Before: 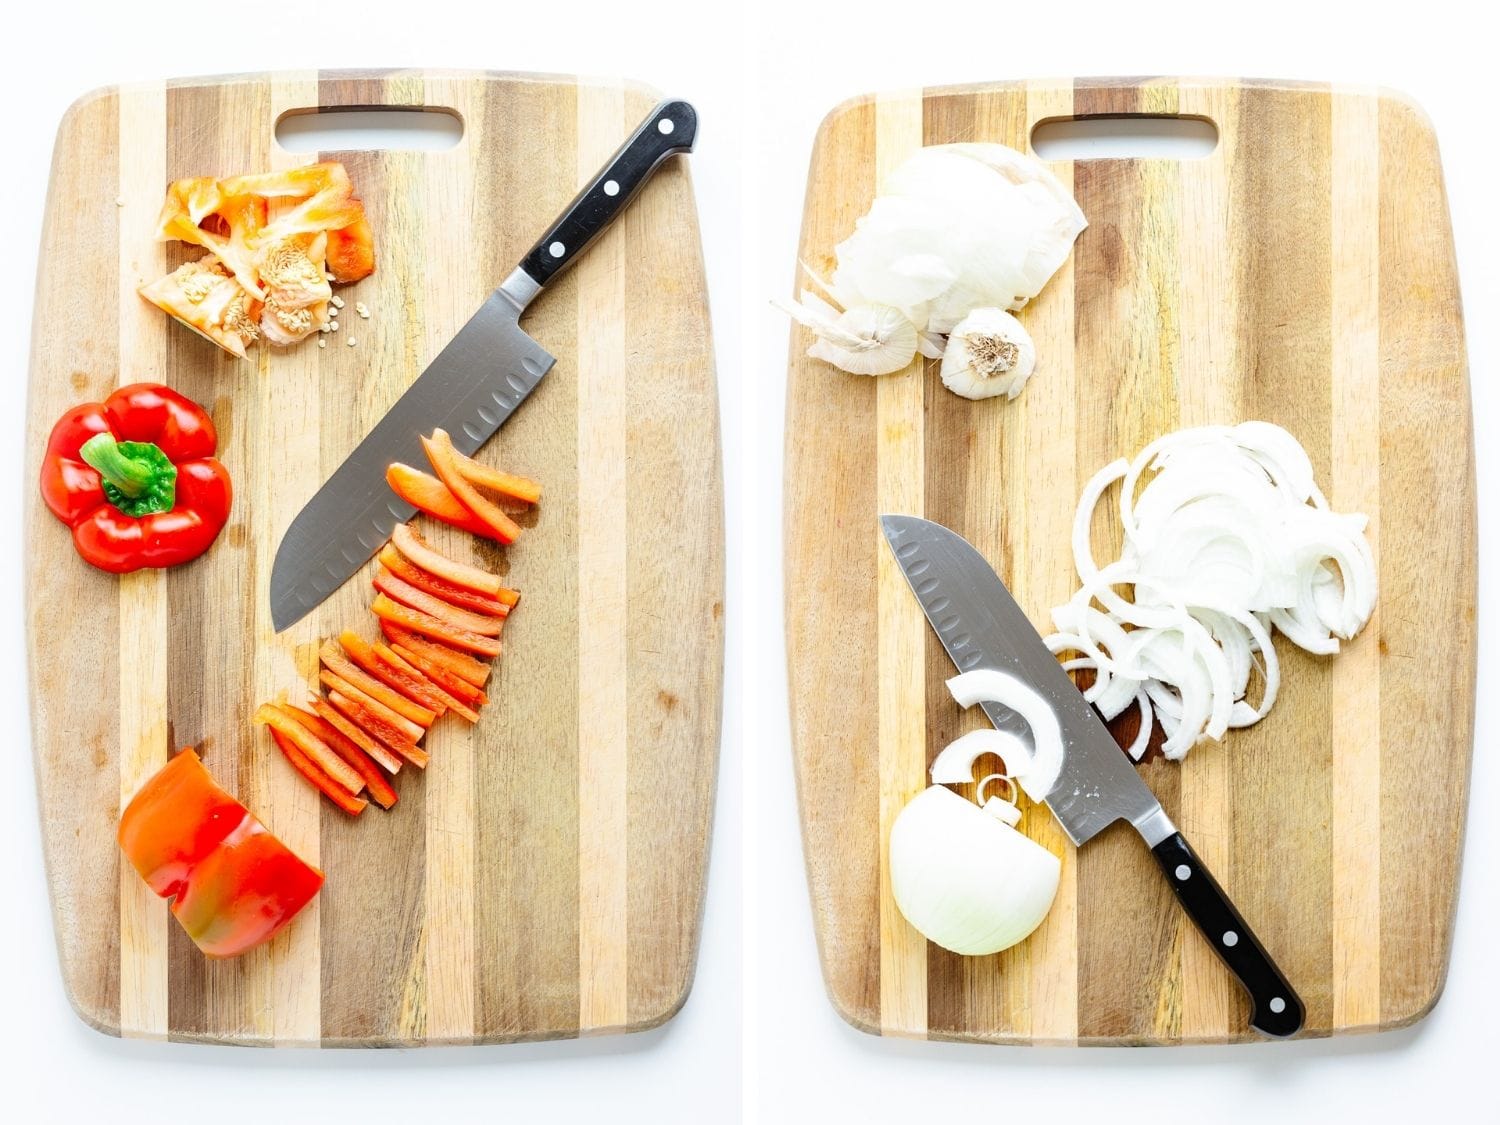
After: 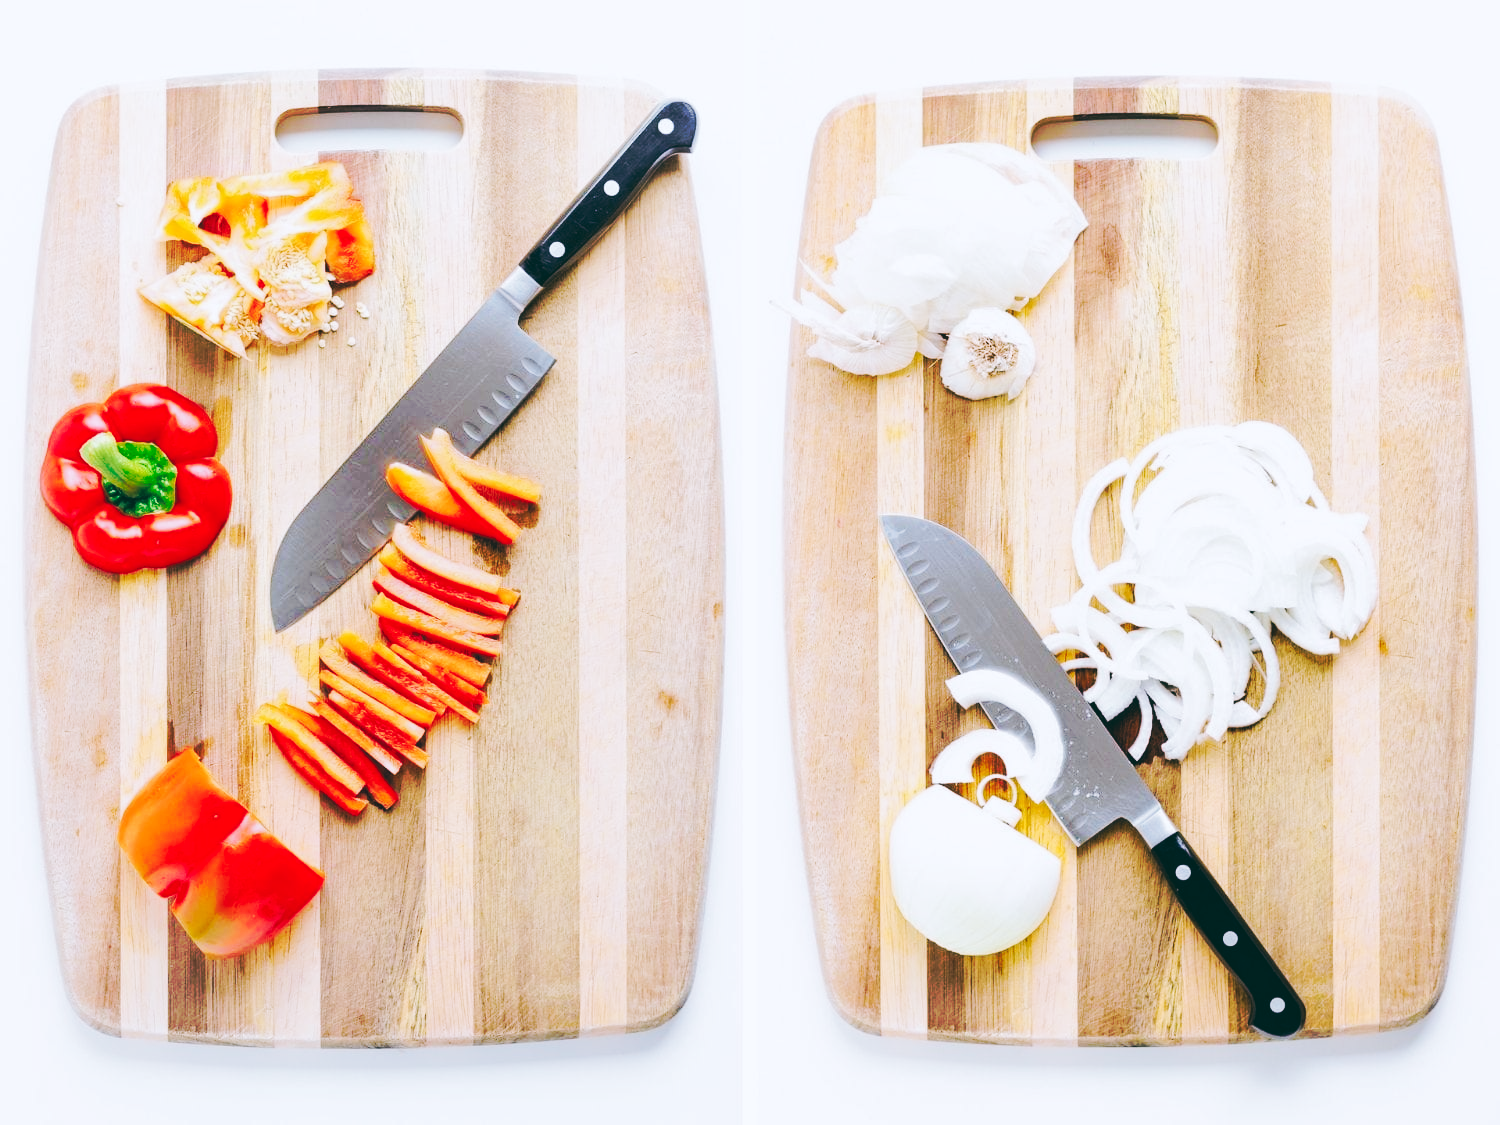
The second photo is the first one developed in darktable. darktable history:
tone curve: curves: ch0 [(0, 0) (0.003, 0.003) (0.011, 0.011) (0.025, 0.024) (0.044, 0.043) (0.069, 0.067) (0.1, 0.097) (0.136, 0.132) (0.177, 0.173) (0.224, 0.218) (0.277, 0.27) (0.335, 0.326) (0.399, 0.388) (0.468, 0.456) (0.543, 0.59) (0.623, 0.662) (0.709, 0.739) (0.801, 0.821) (0.898, 0.908) (1, 1)], preserve colors none
color look up table: target L [94.02, 94.89, 87.54, 89.52, 82.23, 80.98, 76.49, 70.71, 60.02, 47.66, 41.07, 31.6, 22.59, 200, 86.49, 87.5, 83.1, 78.48, 61.66, 55.17, 62.84, 53.21, 51.33, 57.77, 47.37, 30.97, 14.56, 10.33, 91.27, 78.43, 70.03, 74.58, 77.27, 70.04, 57.66, 55.69, 47.9, 40.64, 45.31, 37.43, 27.45, 14.68, 19.63, 13.26, 92.69, 67.59, 68.58, 63.92, 40.43], target a [-11.29, -9.245, -34.97, -30.92, -22.5, -15.55, -14.04, -63.89, -50.01, -20.98, -42.23, -22.86, -24.88, 0, 14.46, 9.777, 10.34, 24.77, 65.52, 78.67, 17.57, 53.34, 77.86, 5.014, 63.05, 15.13, 8.868, -13.36, 2.152, 7.393, 52.04, 22.11, 32.39, 0.934, 88.23, 61.05, 31.01, 23.76, 43.37, 68.76, 47.14, 6.498, 20.45, -1.794, -21.97, -23.88, -9.173, -33.49, -1.751], target b [44.31, -2.663, 37.89, -0.191, 79.96, -3.013, 54.26, 67.57, 28.33, 48.33, 36.61, -1.545, 12.51, 0, -1.015, 24.07, 83.52, 33.04, 25.23, 63.02, 64.61, 0.969, 35.84, 23.35, 50.15, -0.349, 4.372, -1.667, -8.887, -30.07, -19.26, -22.77, -32.49, -8.743, -42.11, -45.86, -38.76, -73.89, -83.54, -76.45, -10.83, -23.26, -55.33, -23.55, -8.817, -39.36, -47.43, -18.12, -47.71], num patches 49
